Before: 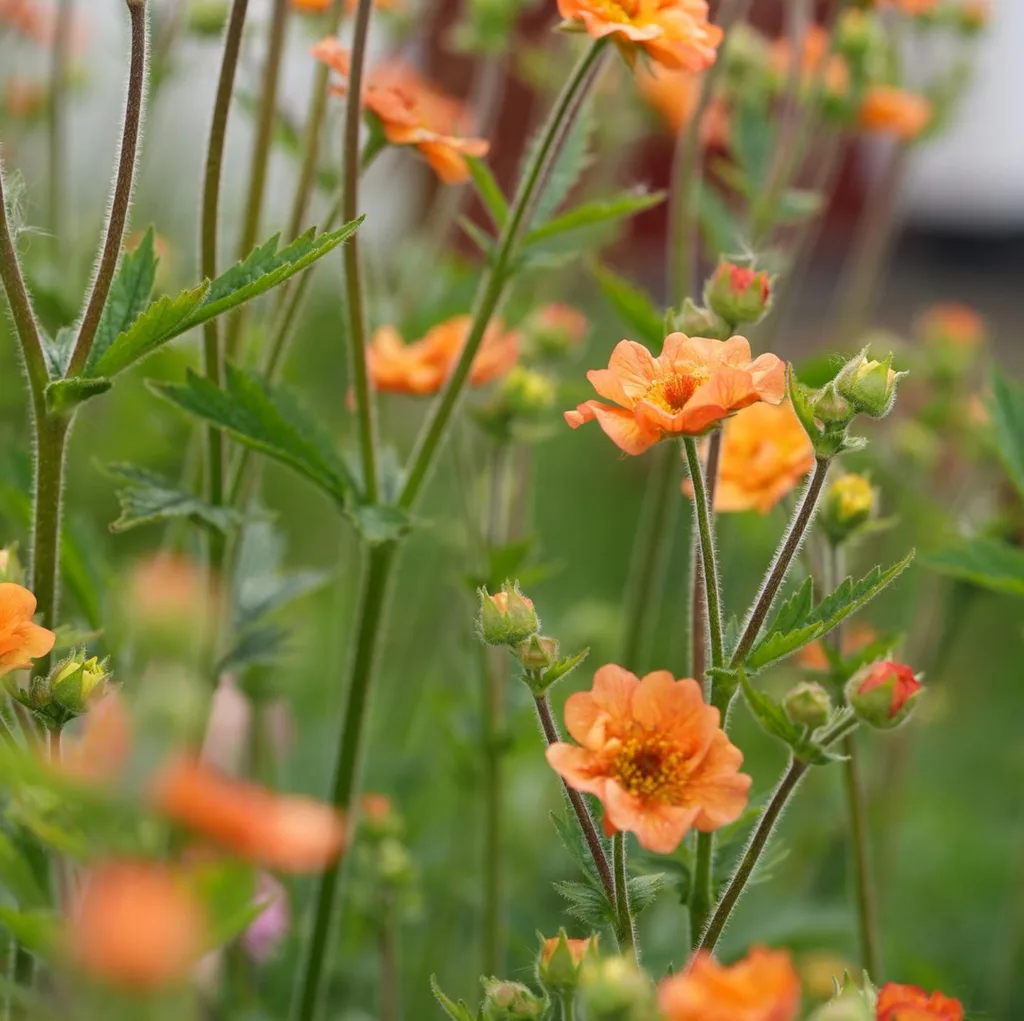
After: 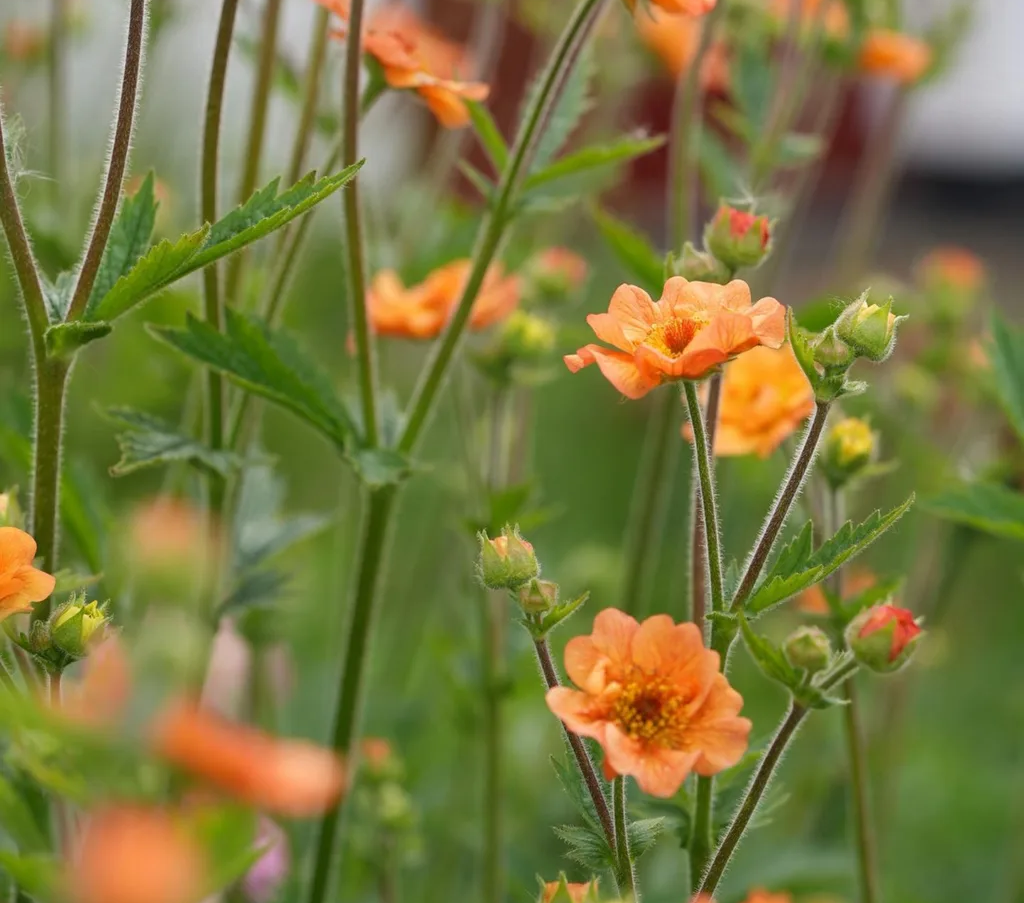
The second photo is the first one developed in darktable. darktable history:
shadows and highlights: low approximation 0.01, soften with gaussian
crop and rotate: top 5.598%, bottom 5.948%
